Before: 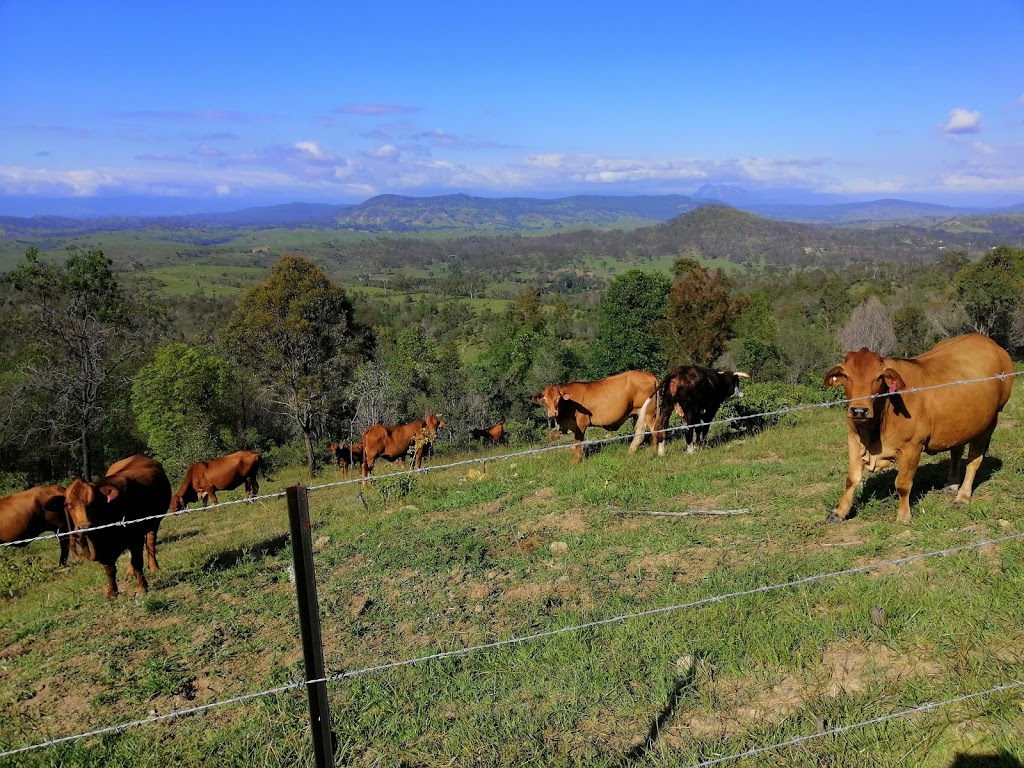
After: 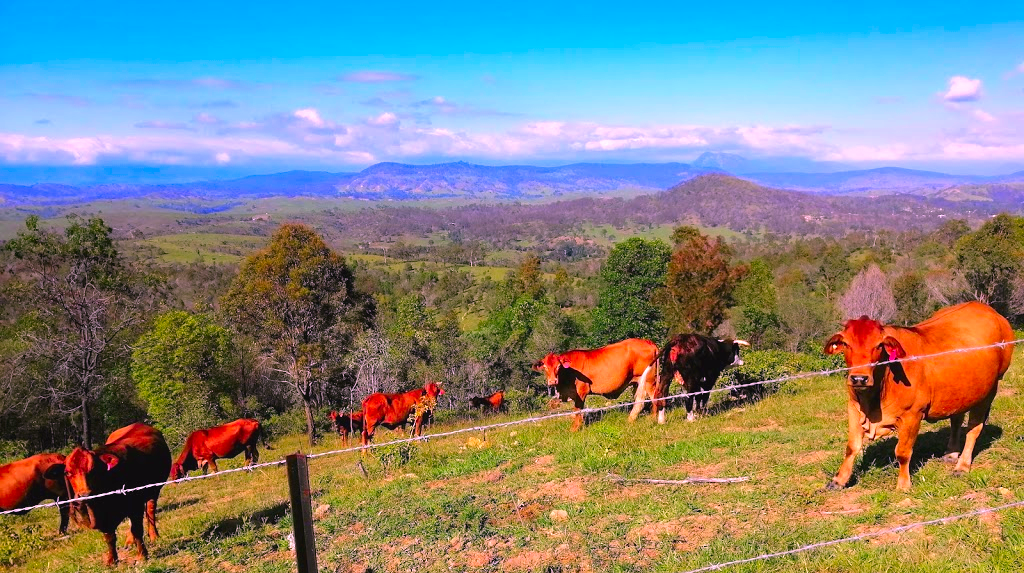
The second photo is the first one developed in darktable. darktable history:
crop: top 4.264%, bottom 21.019%
exposure: black level correction -0.002, exposure 0.713 EV, compensate highlight preservation false
color correction: highlights a* 18.81, highlights b* -11.22, saturation 1.7
